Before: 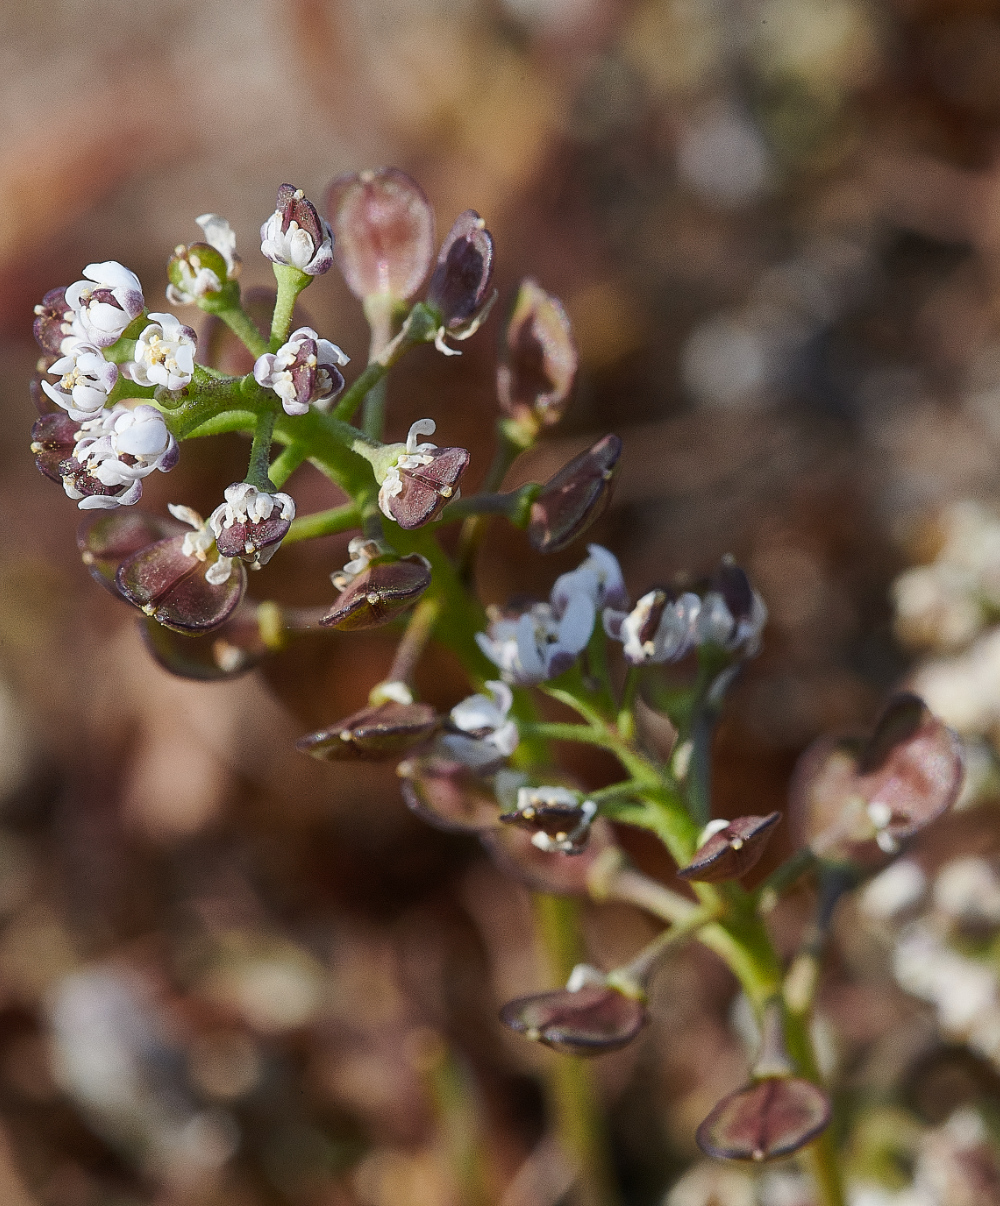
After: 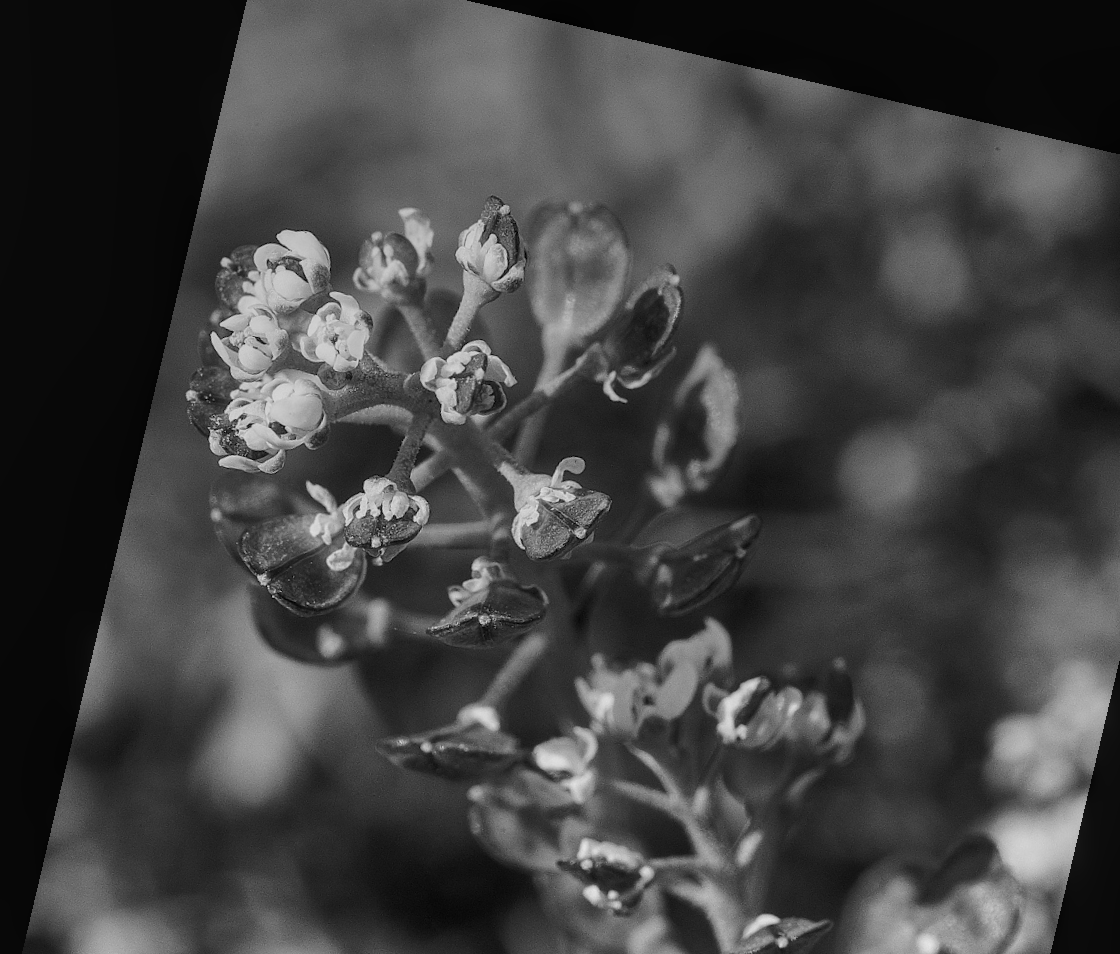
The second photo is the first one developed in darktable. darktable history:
monochrome: on, module defaults
color balance rgb: perceptual saturation grading › global saturation 20%, perceptual saturation grading › highlights -25%, perceptual saturation grading › shadows 25%
rotate and perspective: rotation 13.27°, automatic cropping off
crop: left 1.509%, top 3.452%, right 7.696%, bottom 28.452%
contrast brightness saturation: contrast -0.08, brightness -0.04, saturation -0.11
local contrast: on, module defaults
graduated density: hue 238.83°, saturation 50%
